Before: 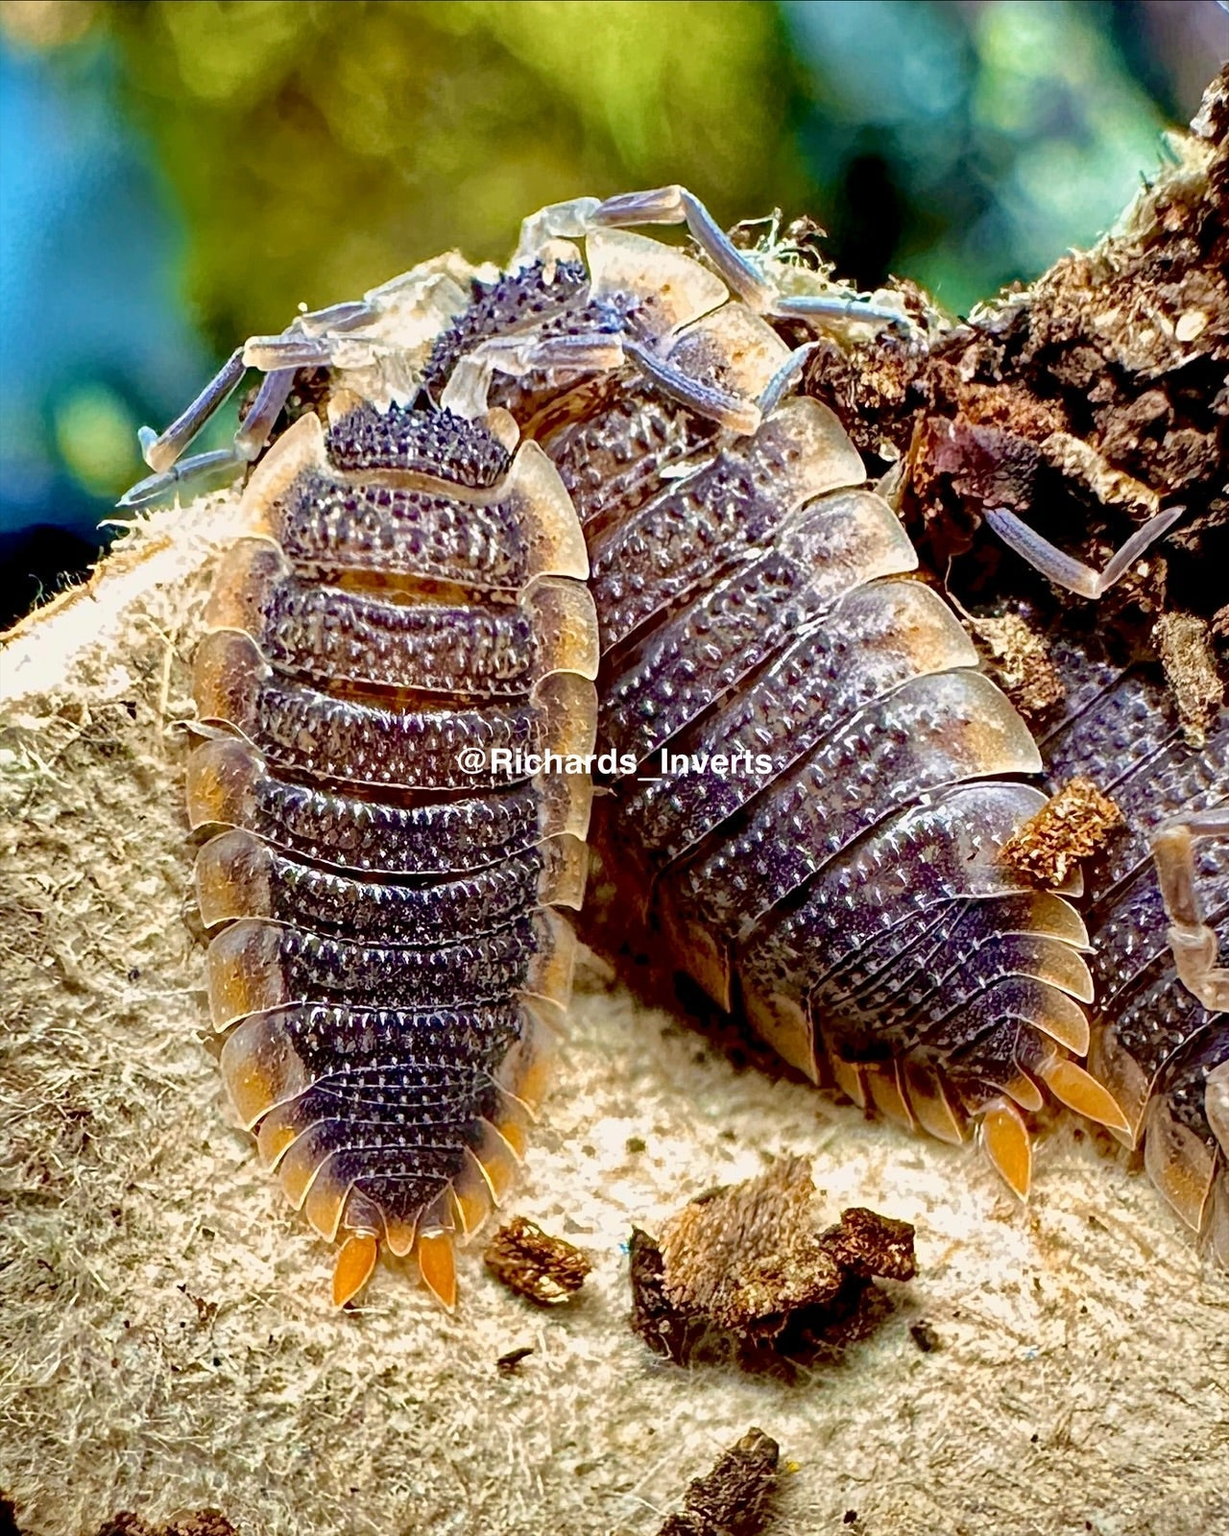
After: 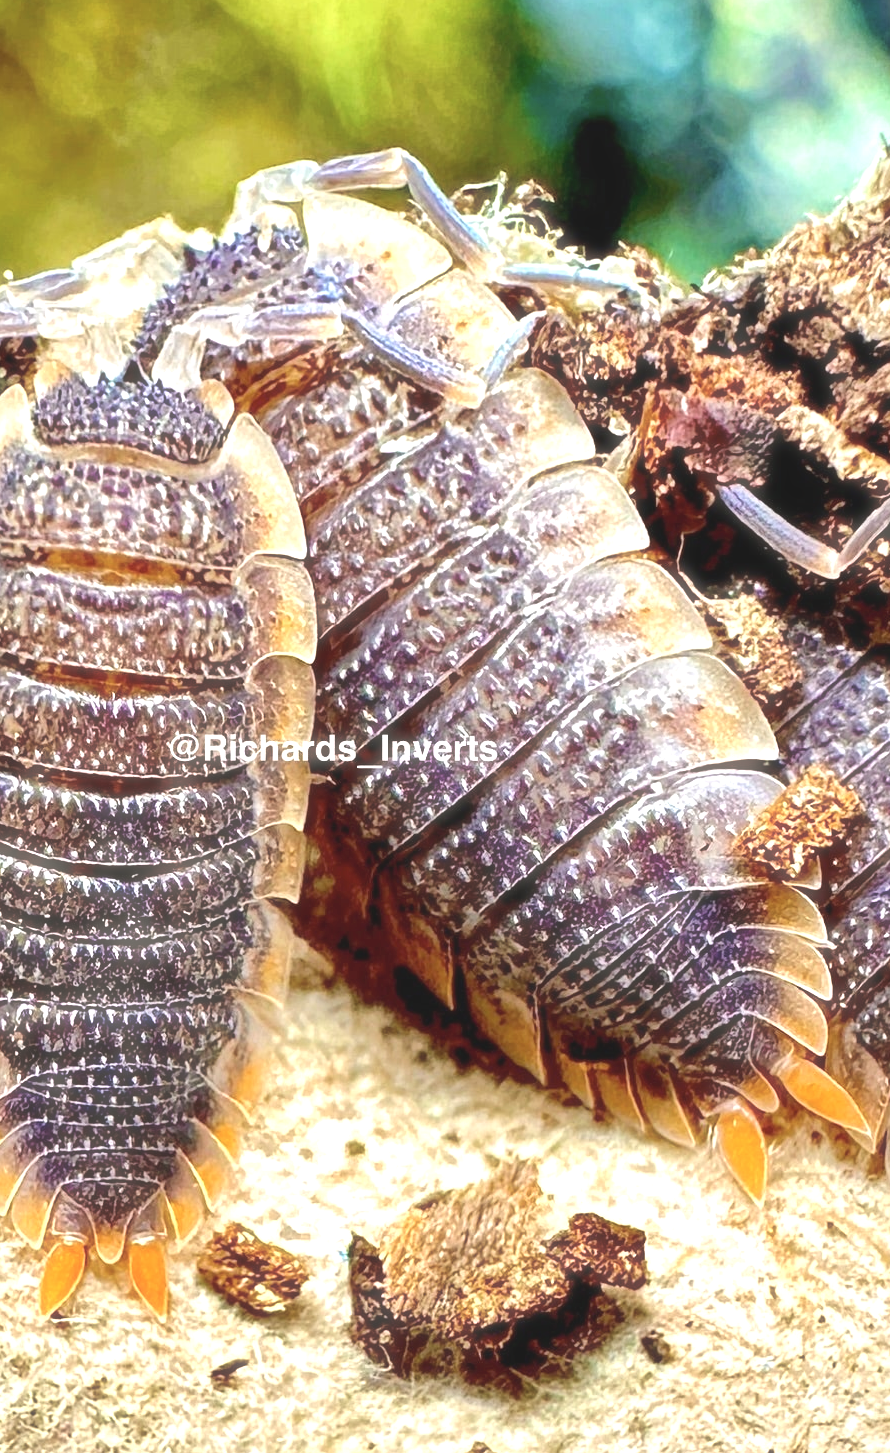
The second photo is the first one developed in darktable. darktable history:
crop and rotate: left 24.034%, top 2.838%, right 6.406%, bottom 6.299%
contrast brightness saturation: contrast -0.15, brightness 0.05, saturation -0.12
haze removal: strength -0.09, distance 0.358, compatibility mode true, adaptive false
exposure: exposure 1 EV, compensate highlight preservation false
